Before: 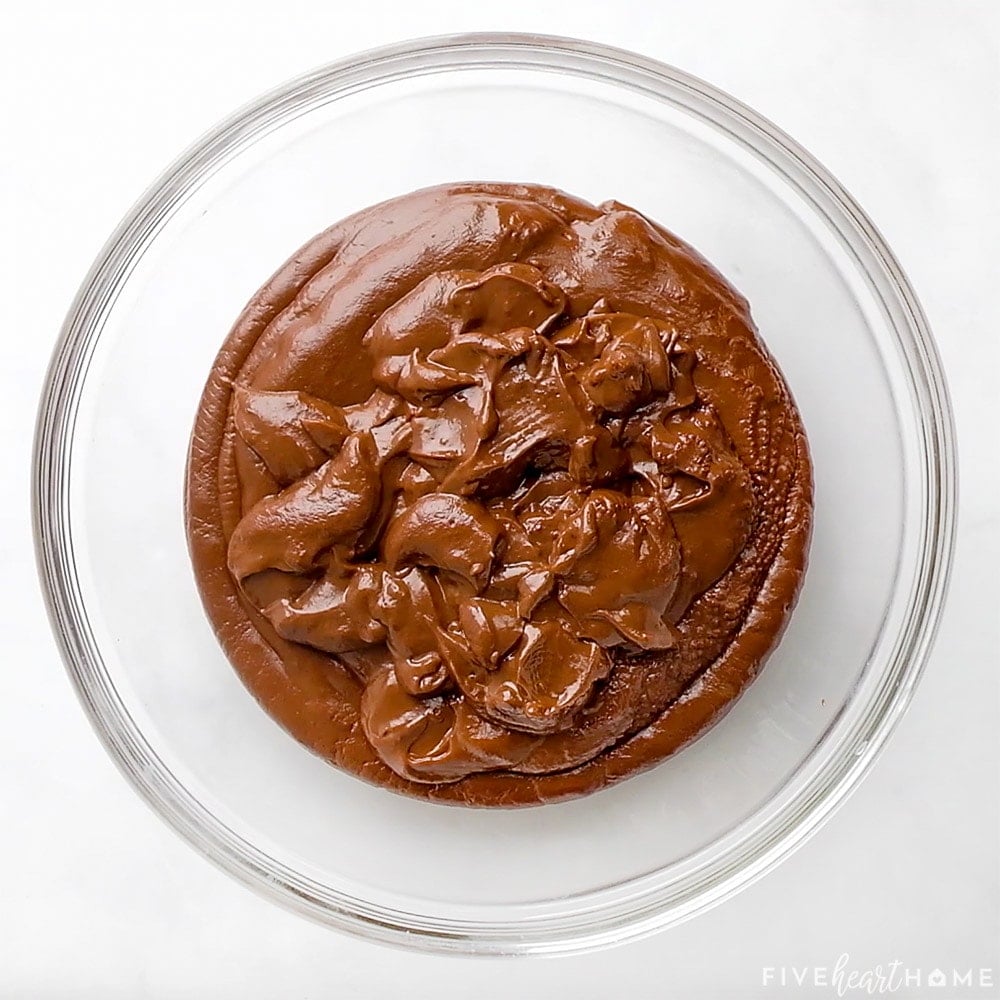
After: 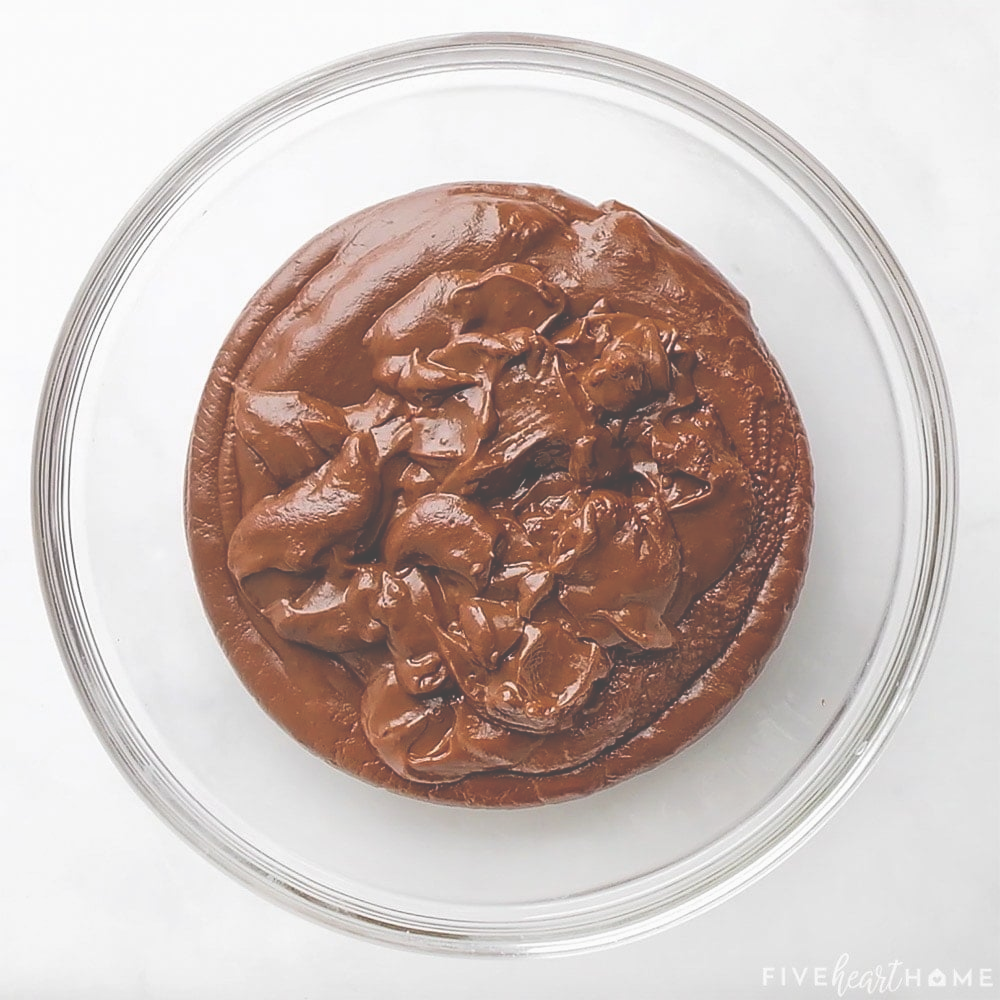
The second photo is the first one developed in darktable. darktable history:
tone equalizer: edges refinement/feathering 500, mask exposure compensation -1.57 EV, preserve details no
exposure: black level correction -0.061, exposure -0.05 EV, compensate exposure bias true, compensate highlight preservation false
